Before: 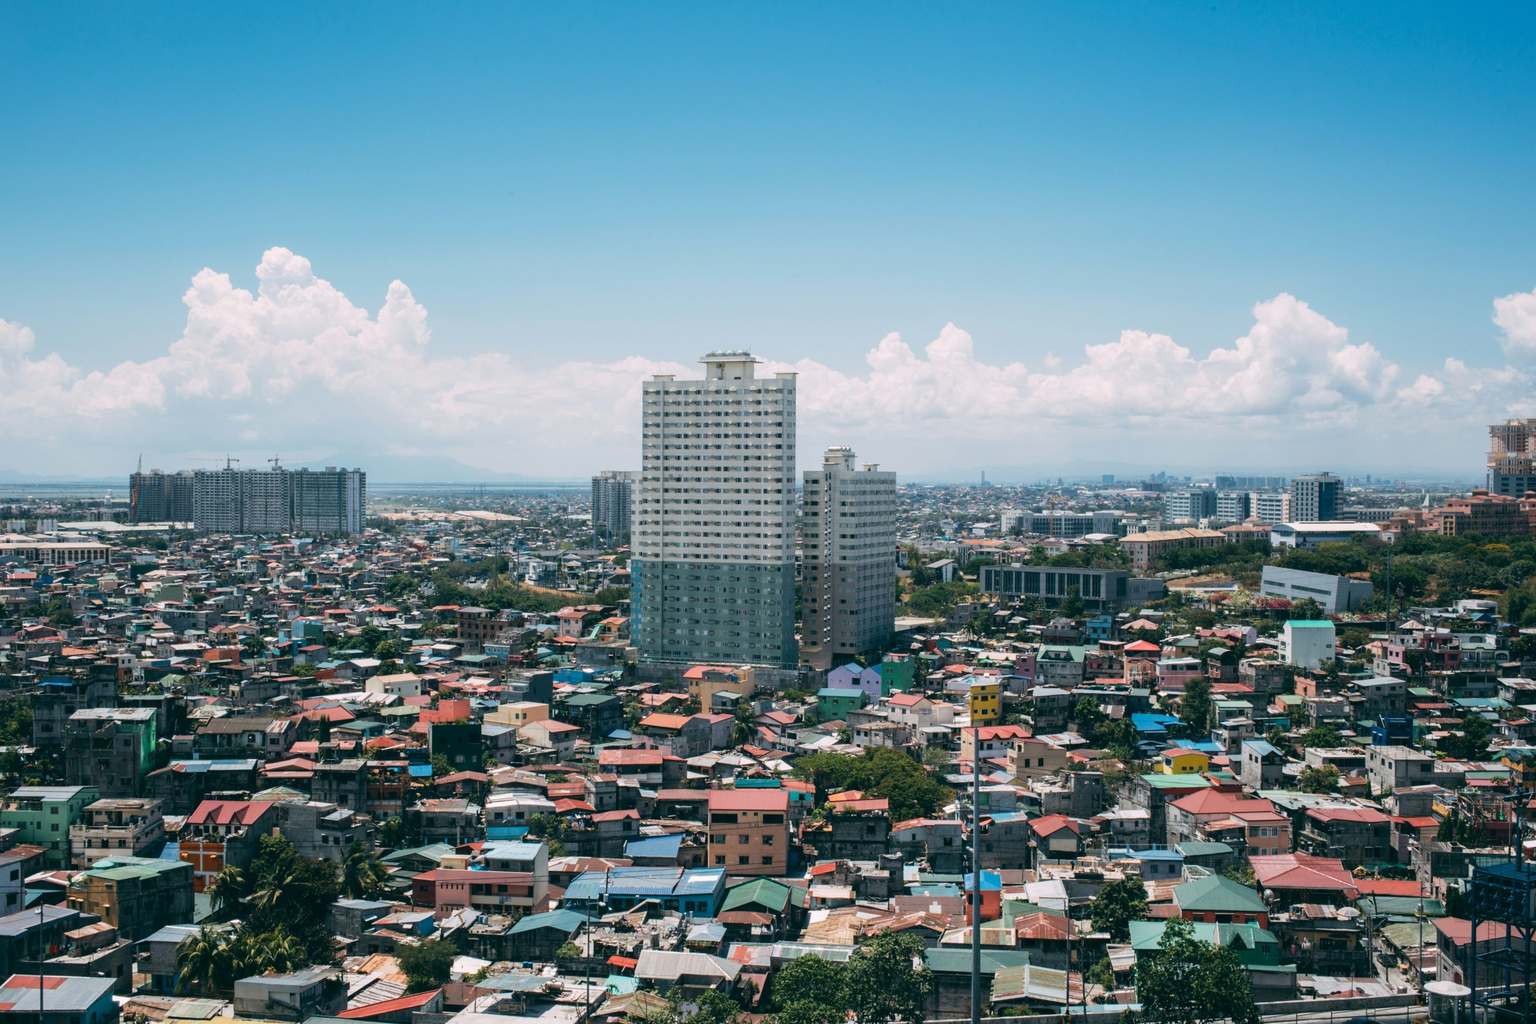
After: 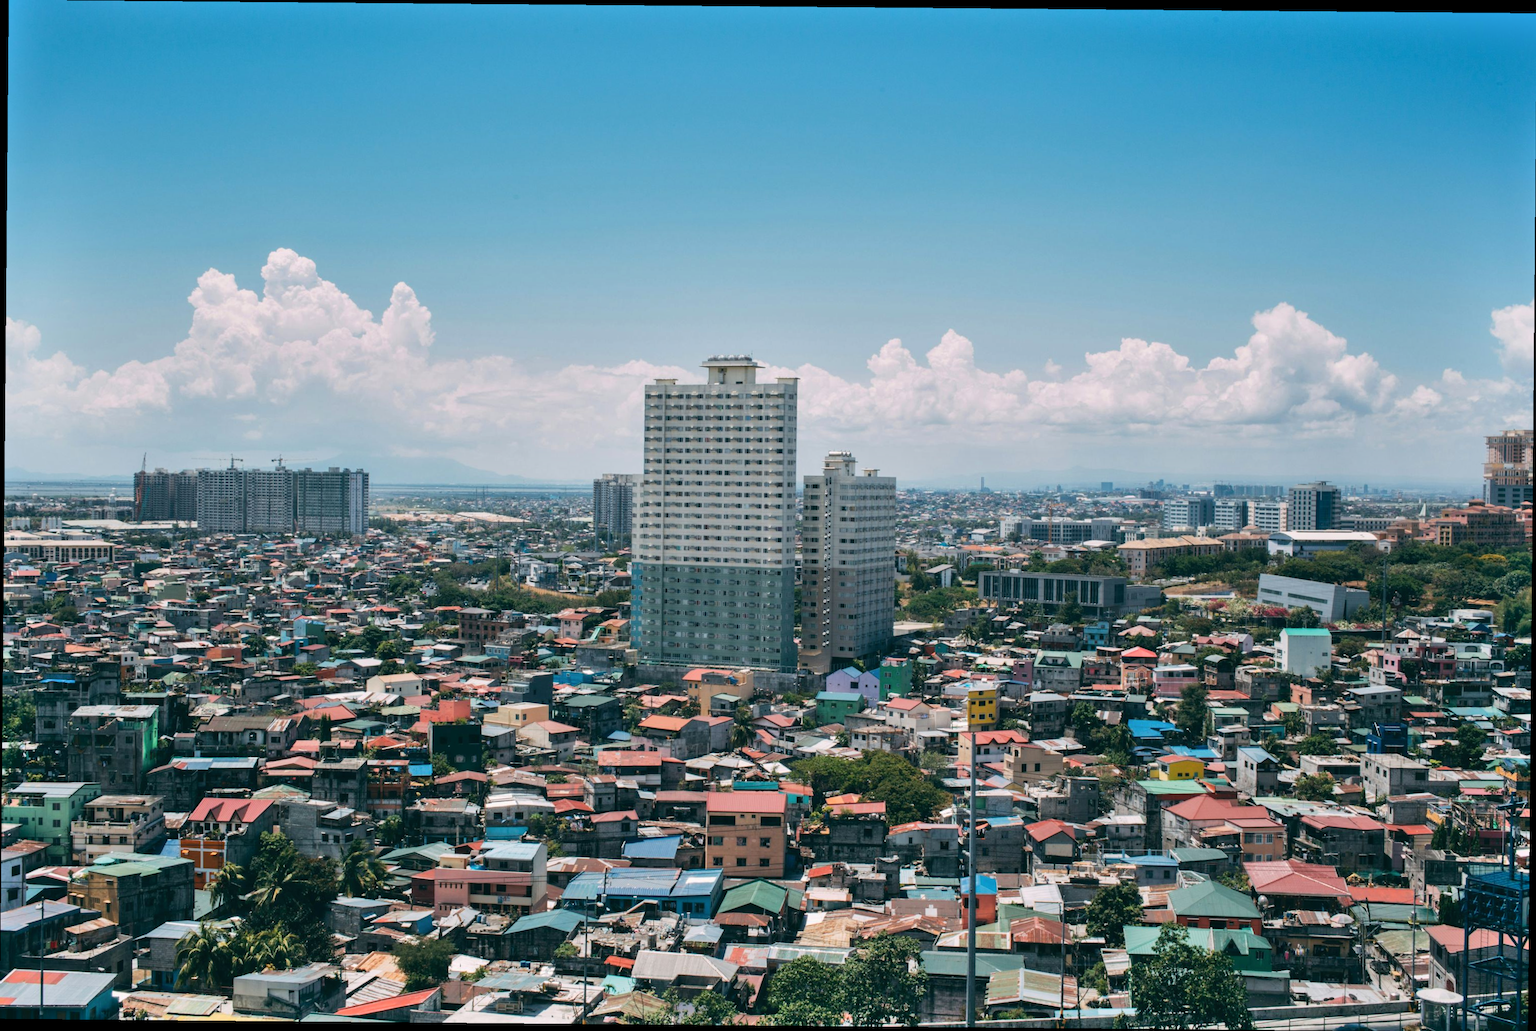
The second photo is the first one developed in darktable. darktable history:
shadows and highlights: highlights color adjustment 73.56%, low approximation 0.01, soften with gaussian
crop and rotate: angle -0.505°
